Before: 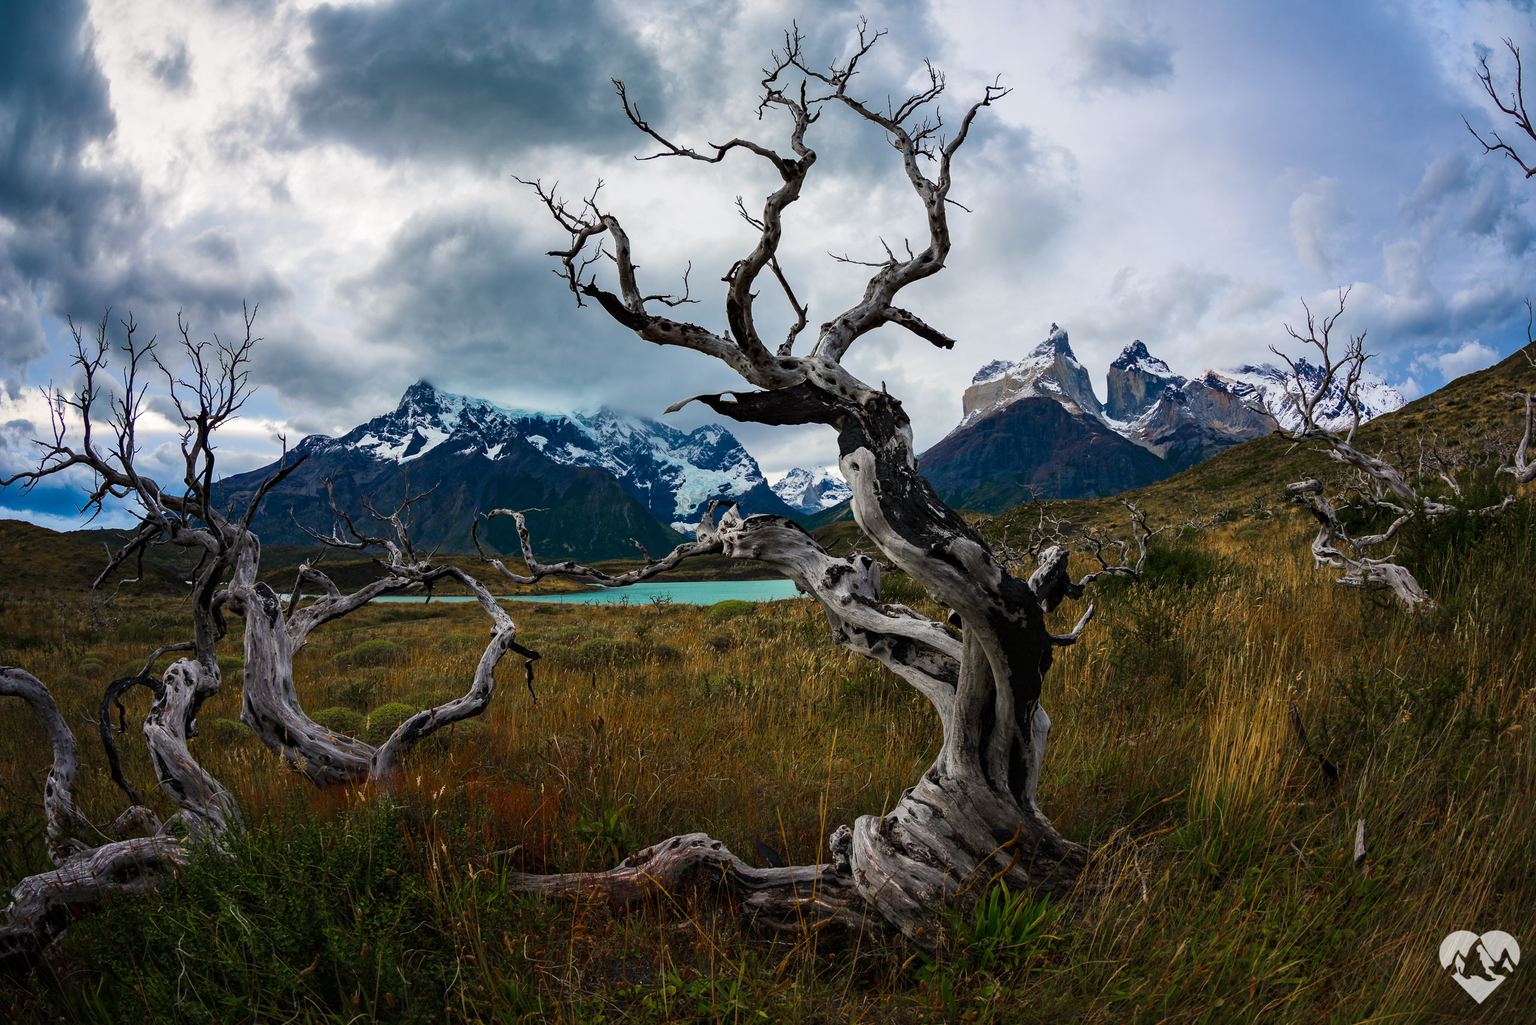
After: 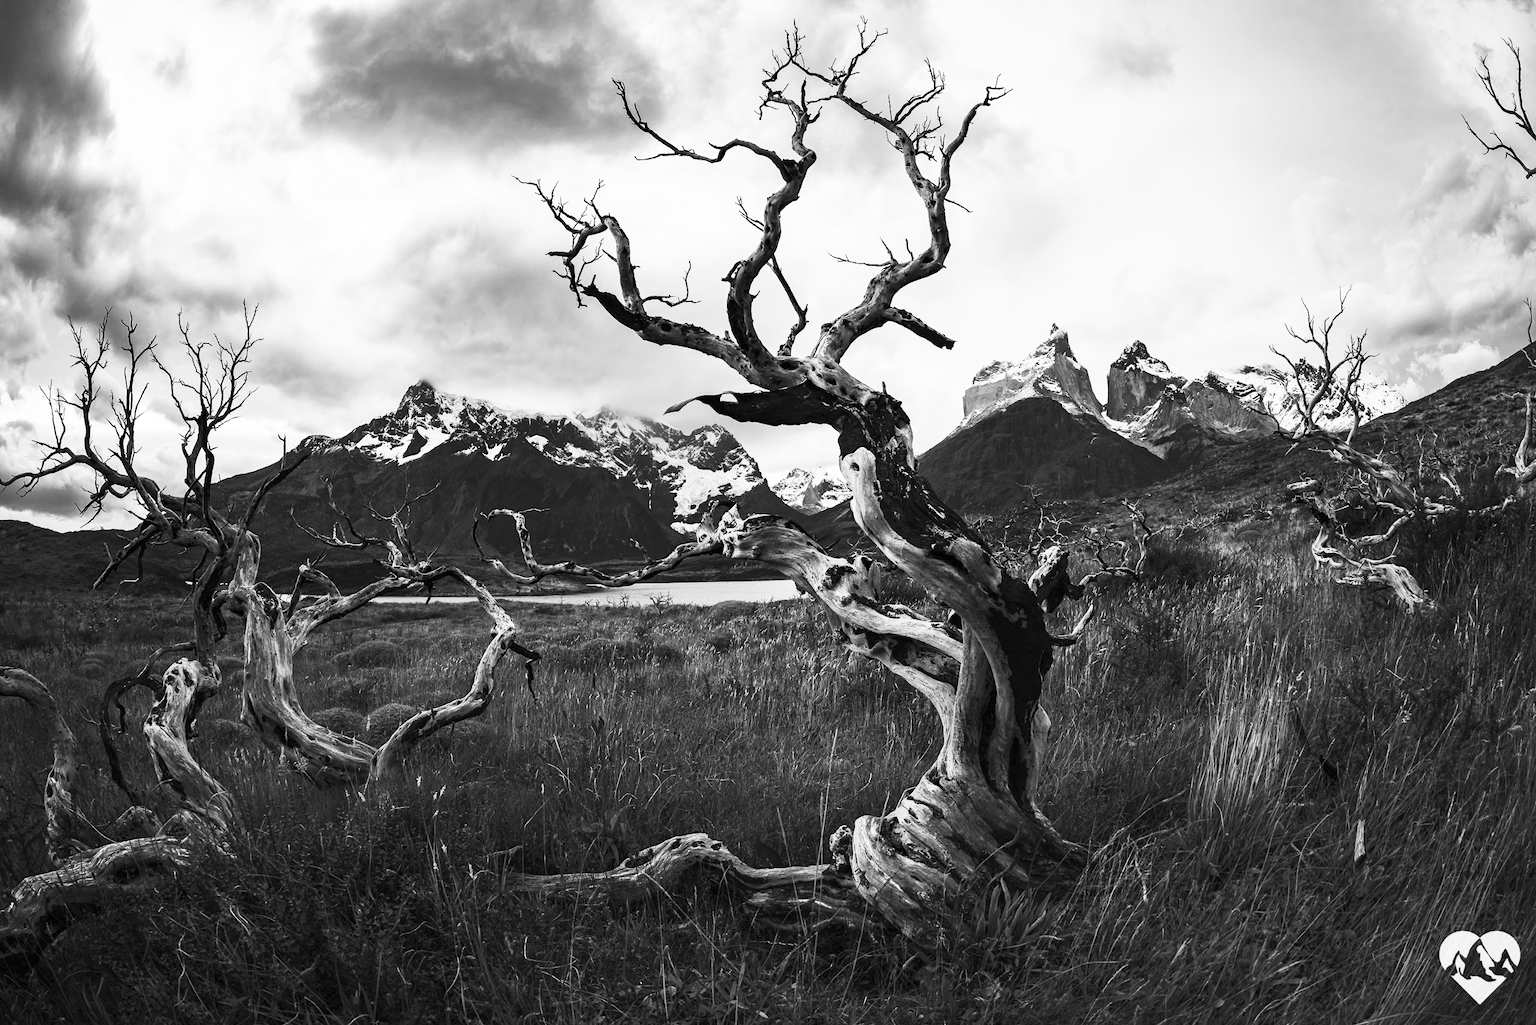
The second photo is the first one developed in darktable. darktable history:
contrast brightness saturation: contrast 0.522, brightness 0.465, saturation -0.988
